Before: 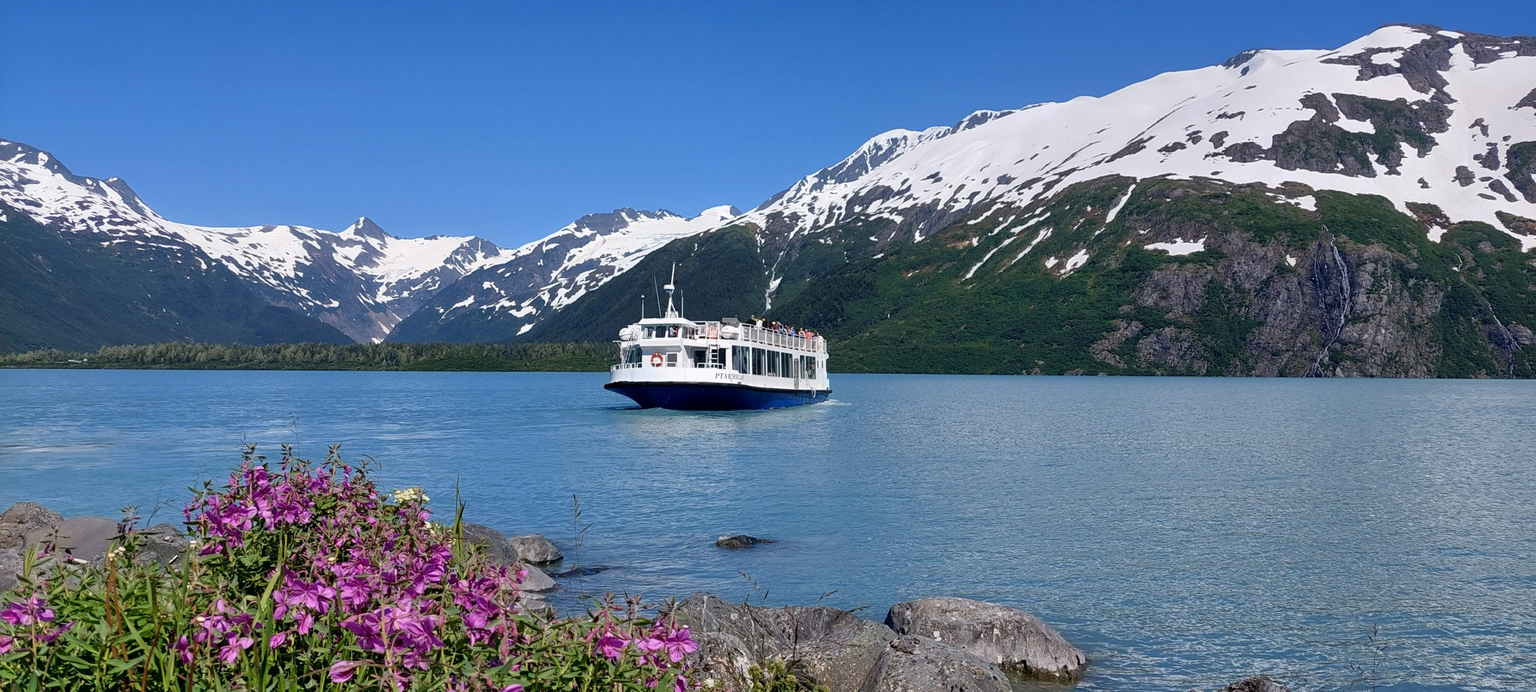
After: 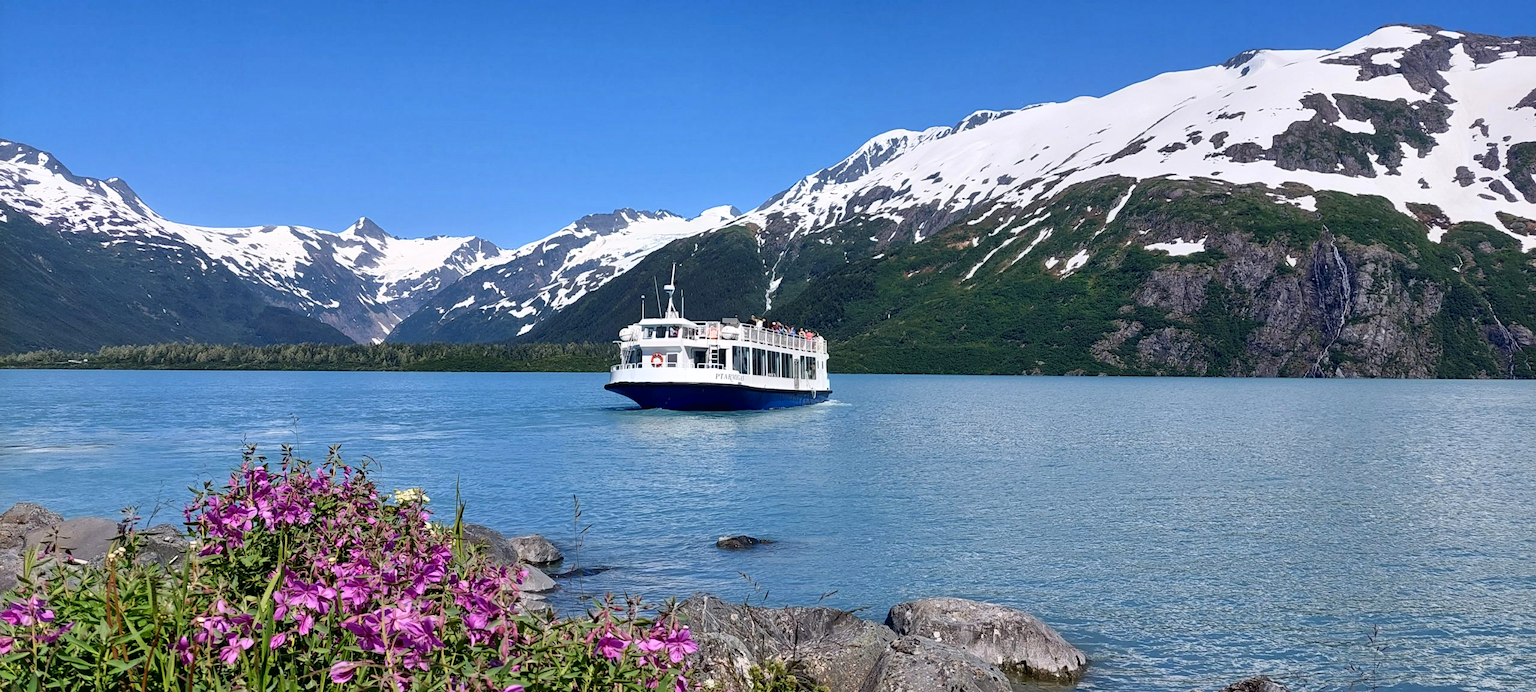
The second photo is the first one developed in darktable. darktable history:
local contrast: mode bilateral grid, contrast 21, coarseness 50, detail 120%, midtone range 0.2
tone curve: curves: ch0 [(0, 0) (0.003, 0.019) (0.011, 0.022) (0.025, 0.03) (0.044, 0.049) (0.069, 0.08) (0.1, 0.111) (0.136, 0.144) (0.177, 0.189) (0.224, 0.23) (0.277, 0.285) (0.335, 0.356) (0.399, 0.428) (0.468, 0.511) (0.543, 0.597) (0.623, 0.682) (0.709, 0.773) (0.801, 0.865) (0.898, 0.945) (1, 1)], color space Lab, linked channels, preserve colors none
